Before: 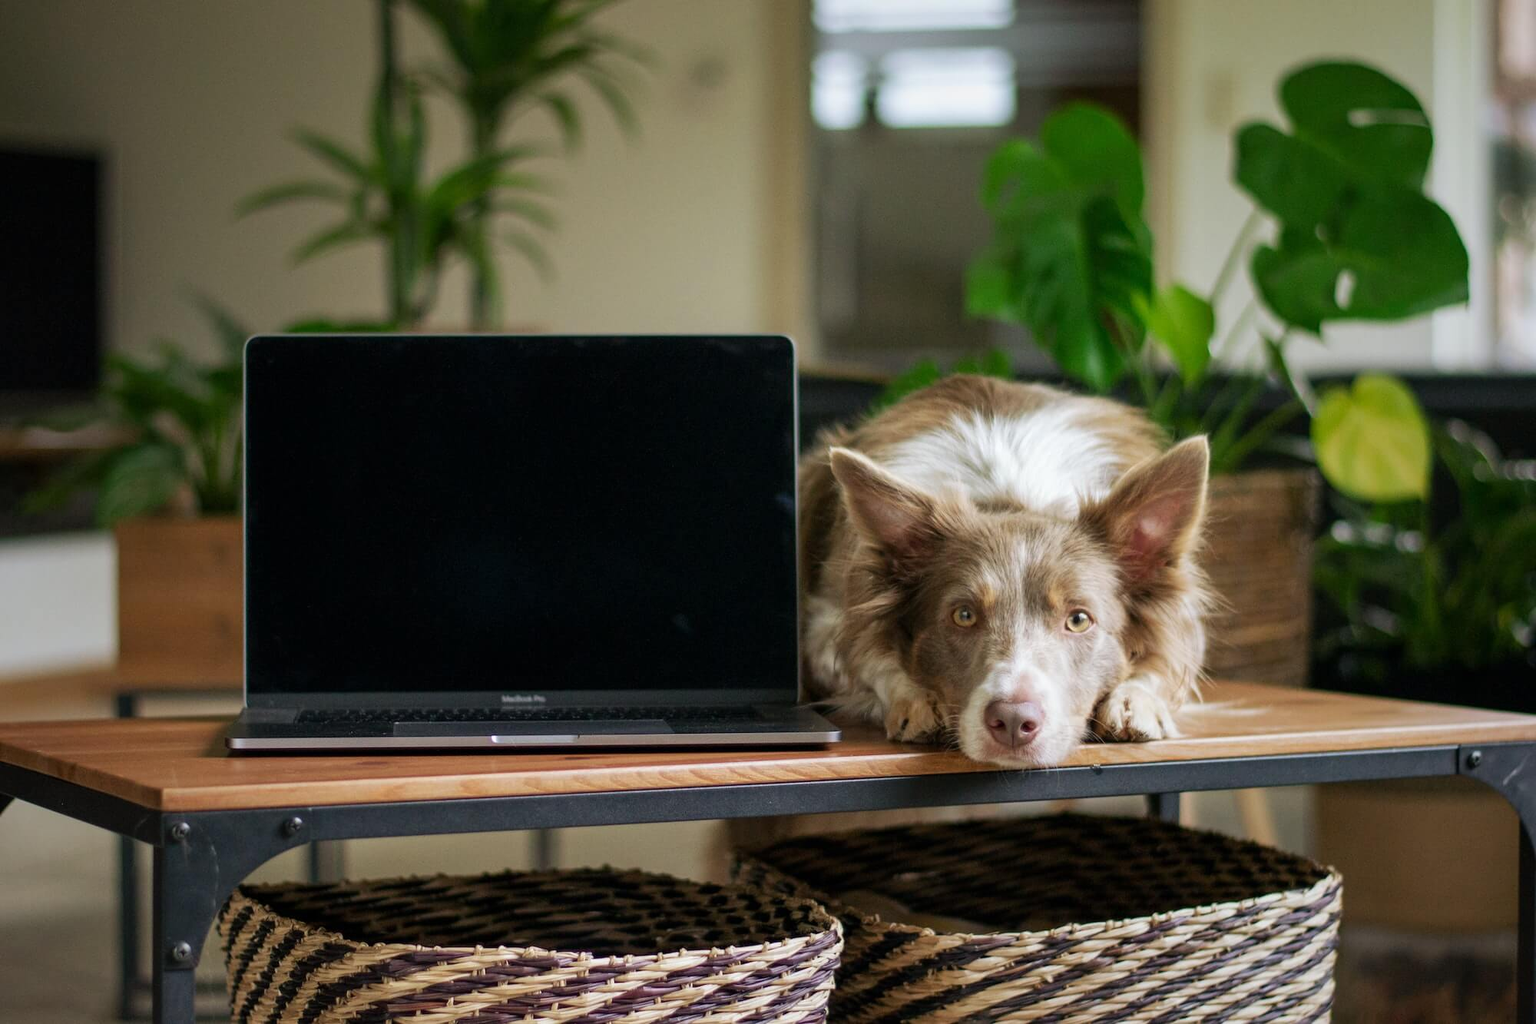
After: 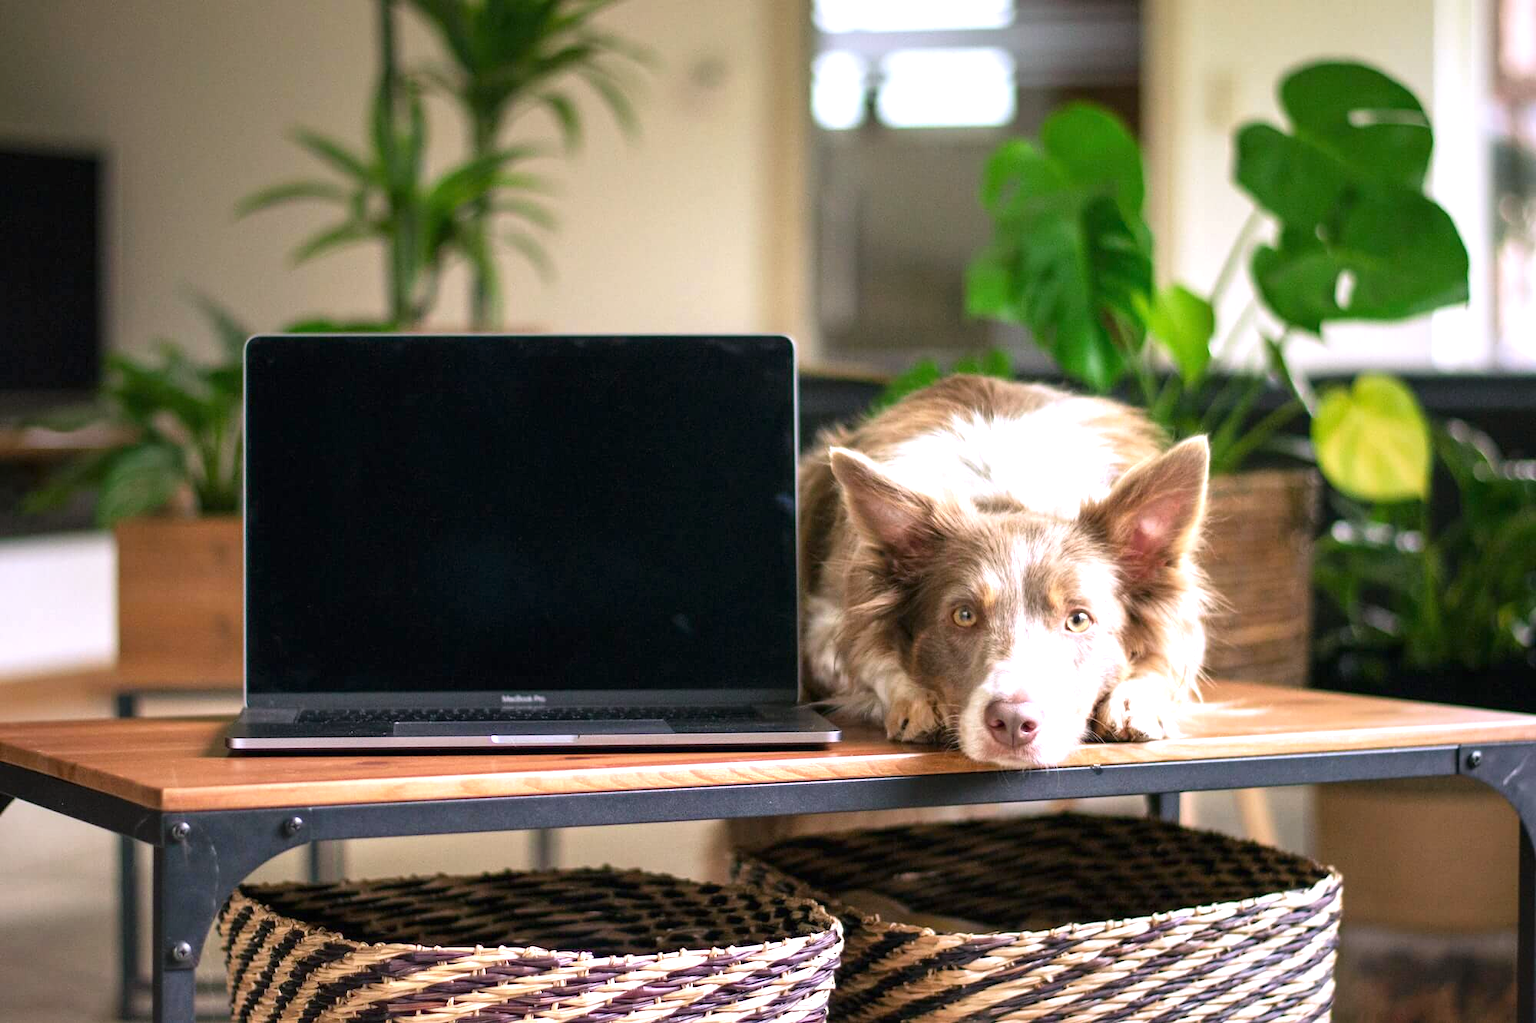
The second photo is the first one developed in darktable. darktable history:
exposure: black level correction 0, exposure 1 EV, compensate highlight preservation false
white balance: red 1.05, blue 1.072
